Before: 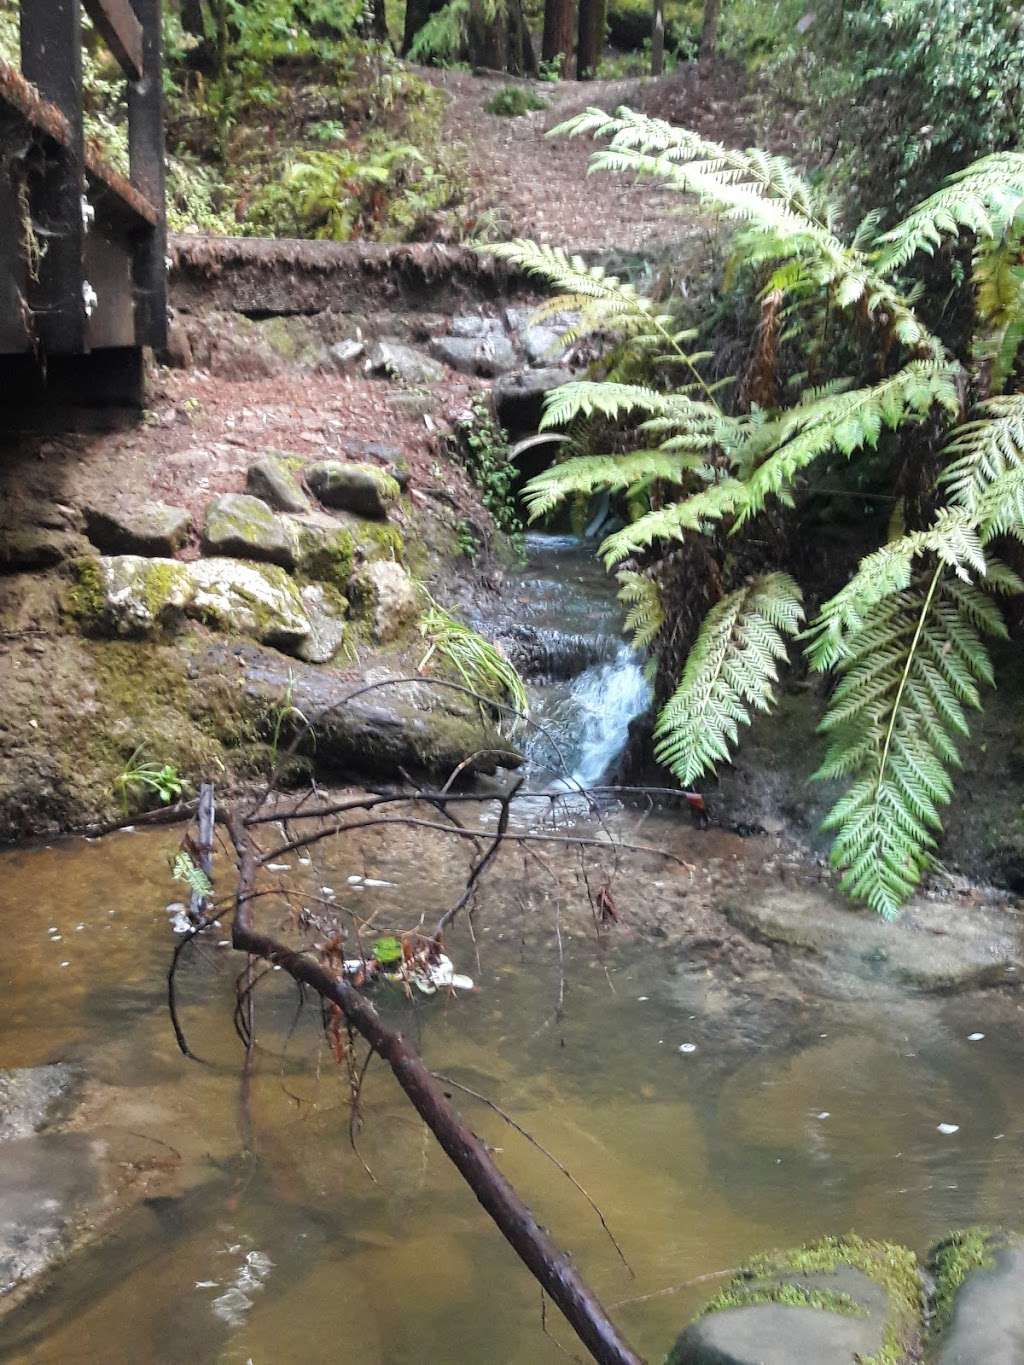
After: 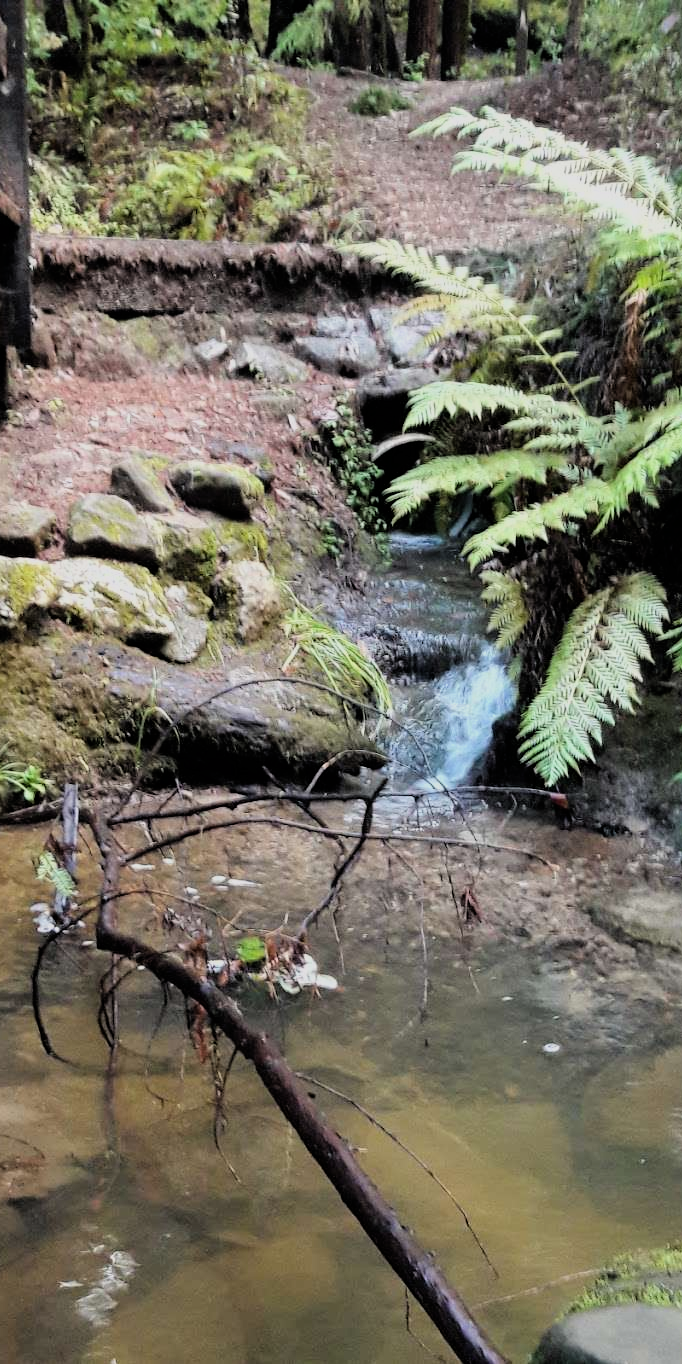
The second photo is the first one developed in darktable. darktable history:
crop and rotate: left 13.332%, right 20.031%
exposure: compensate exposure bias true, compensate highlight preservation false
filmic rgb: black relative exposure -5.14 EV, white relative exposure 3.97 EV, hardness 2.88, contrast 1.196, color science v6 (2022)
